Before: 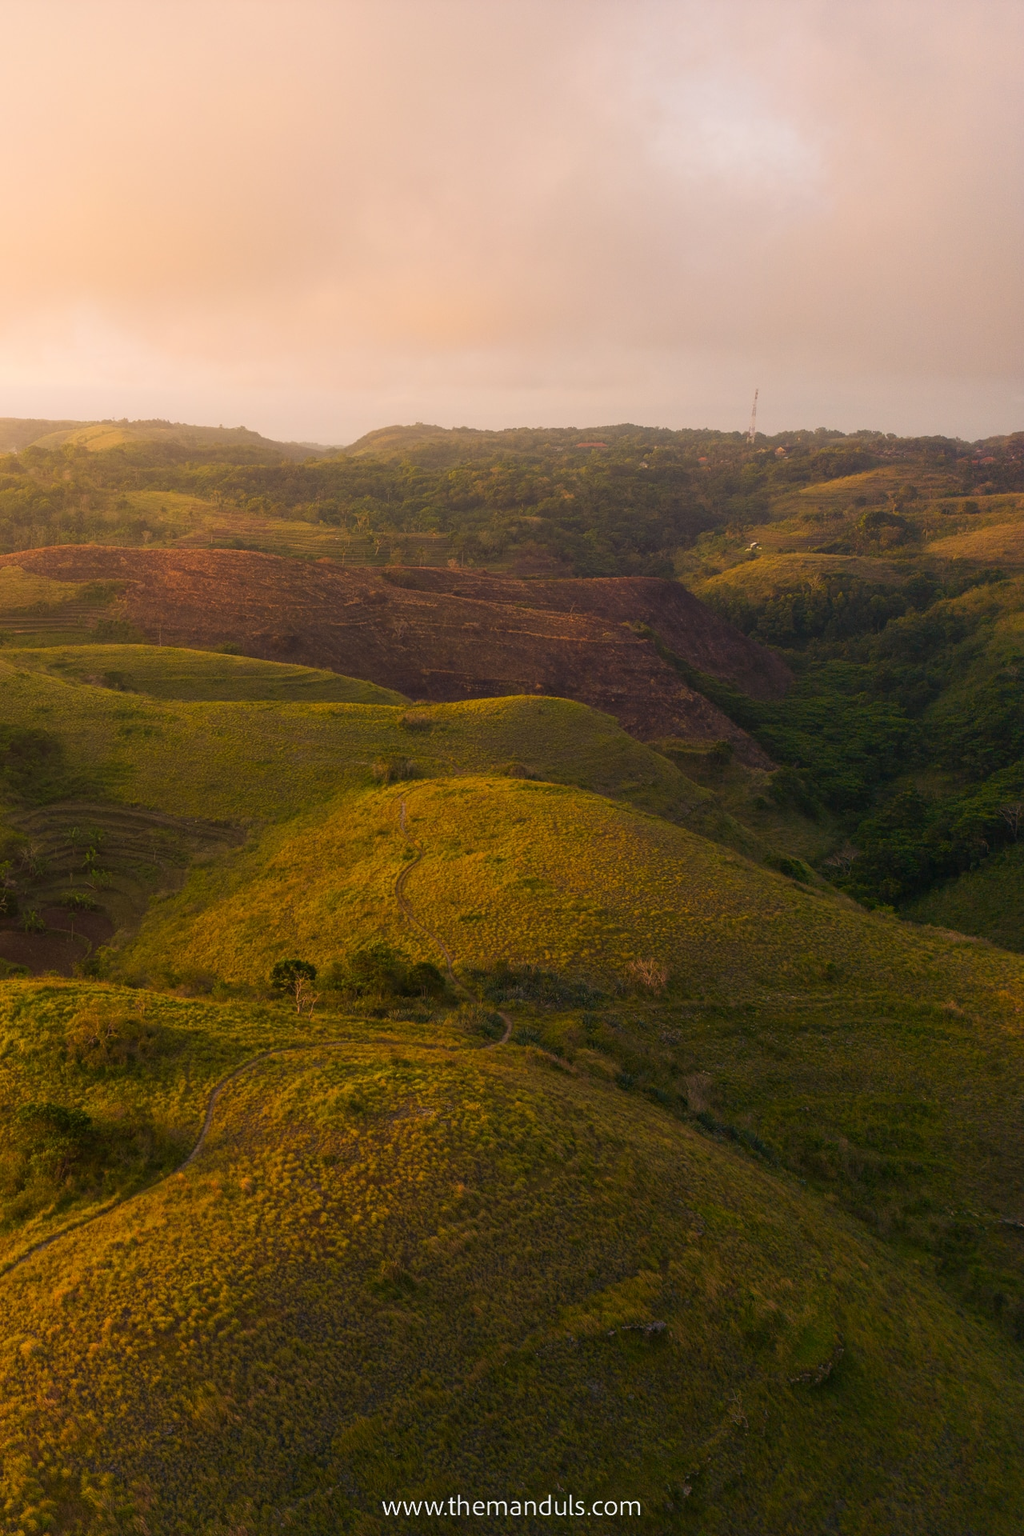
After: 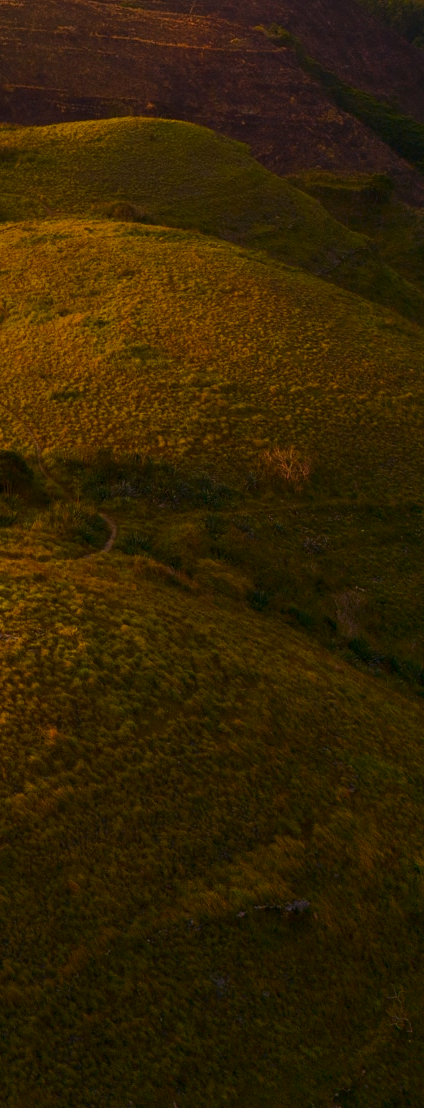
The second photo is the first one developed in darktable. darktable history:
crop: left 40.878%, top 39.176%, right 25.993%, bottom 3.081%
exposure: exposure 0.258 EV, compensate highlight preservation false
contrast brightness saturation: brightness -0.2, saturation 0.08
